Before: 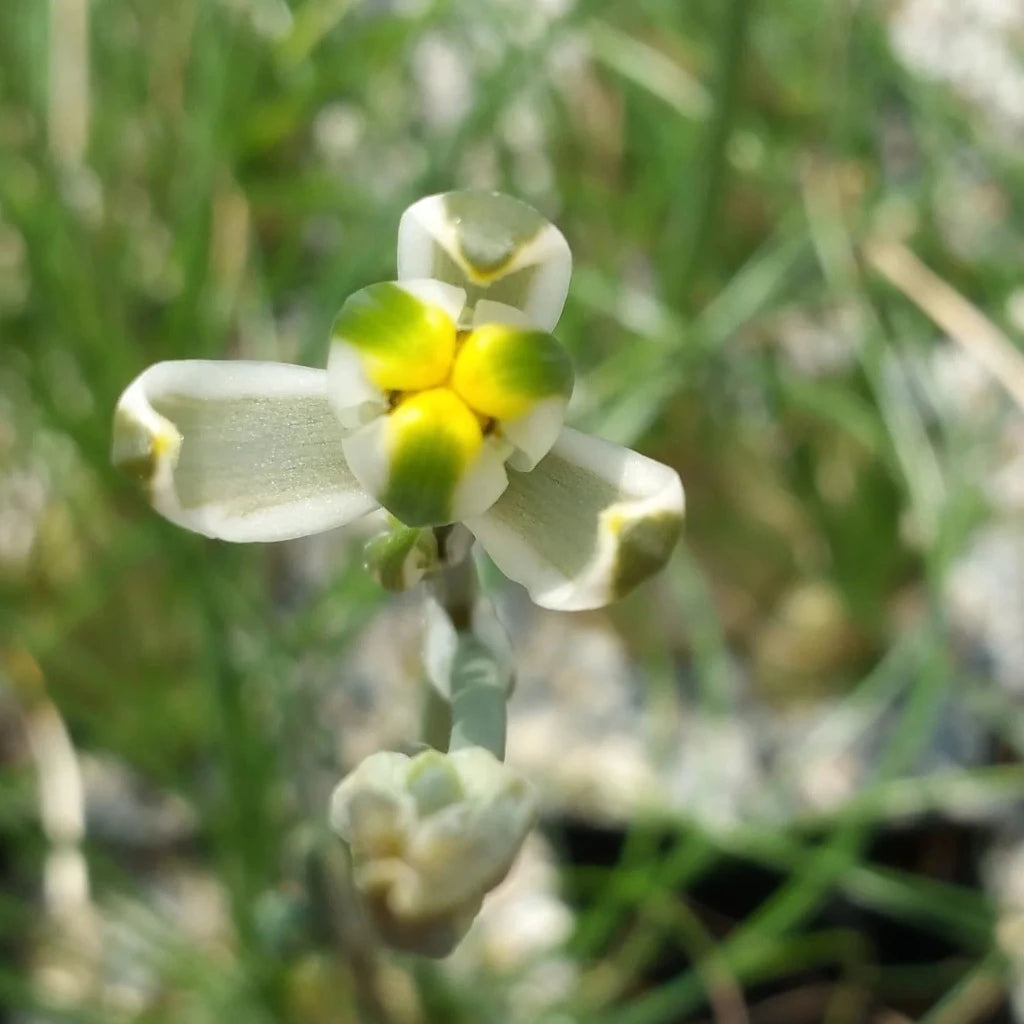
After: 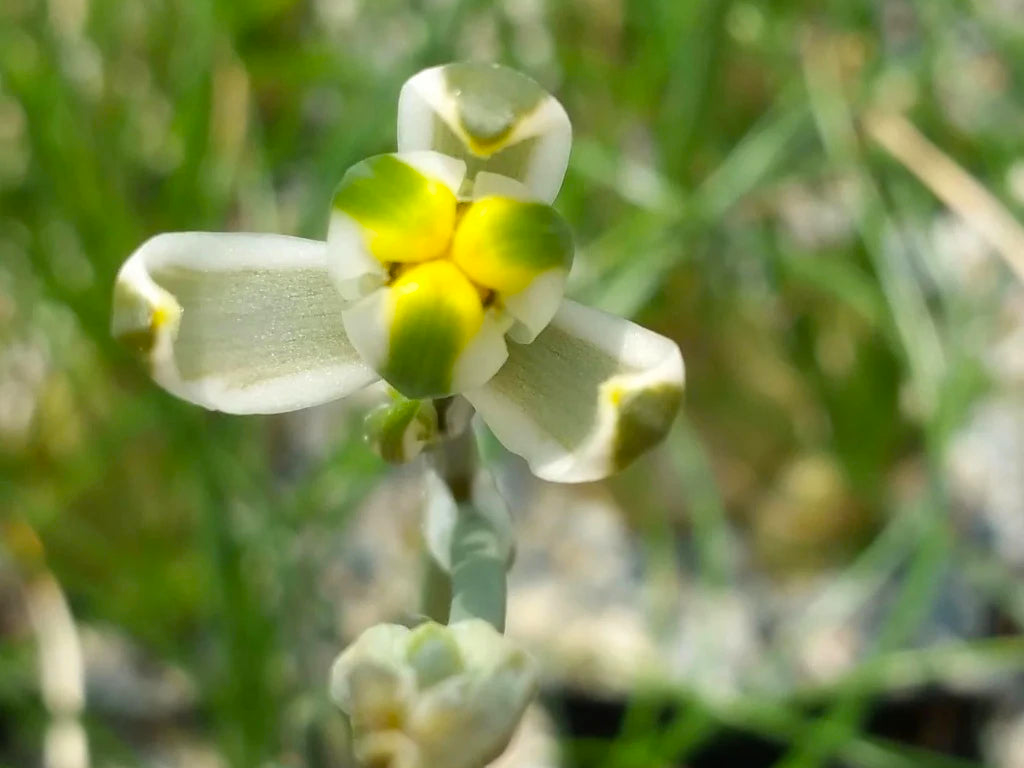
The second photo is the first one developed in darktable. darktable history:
color balance rgb: power › hue 207.23°, perceptual saturation grading › global saturation 9.713%, global vibrance 24.562%
crop and rotate: top 12.507%, bottom 12.462%
